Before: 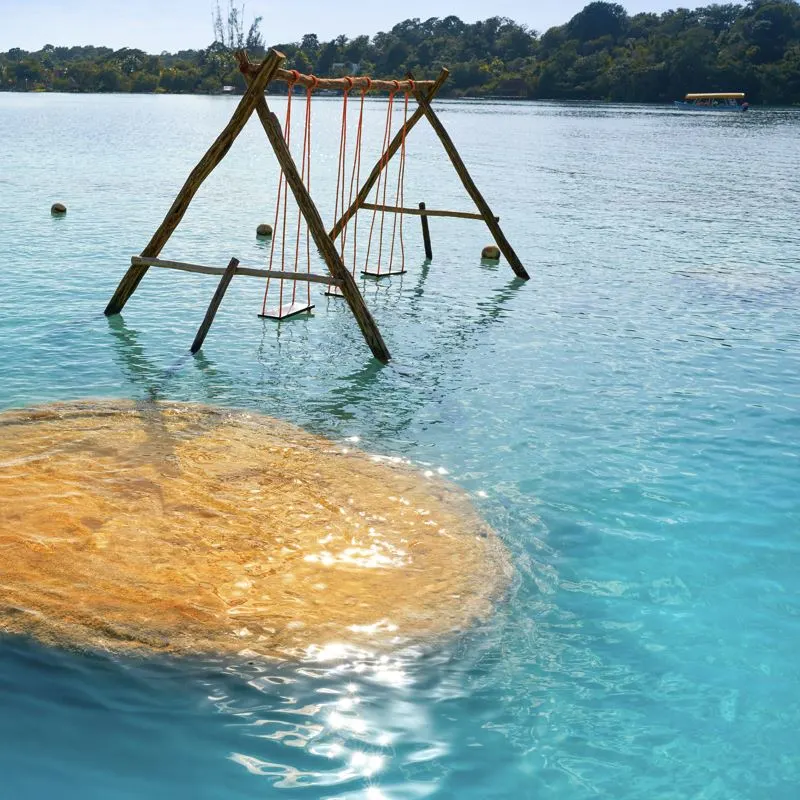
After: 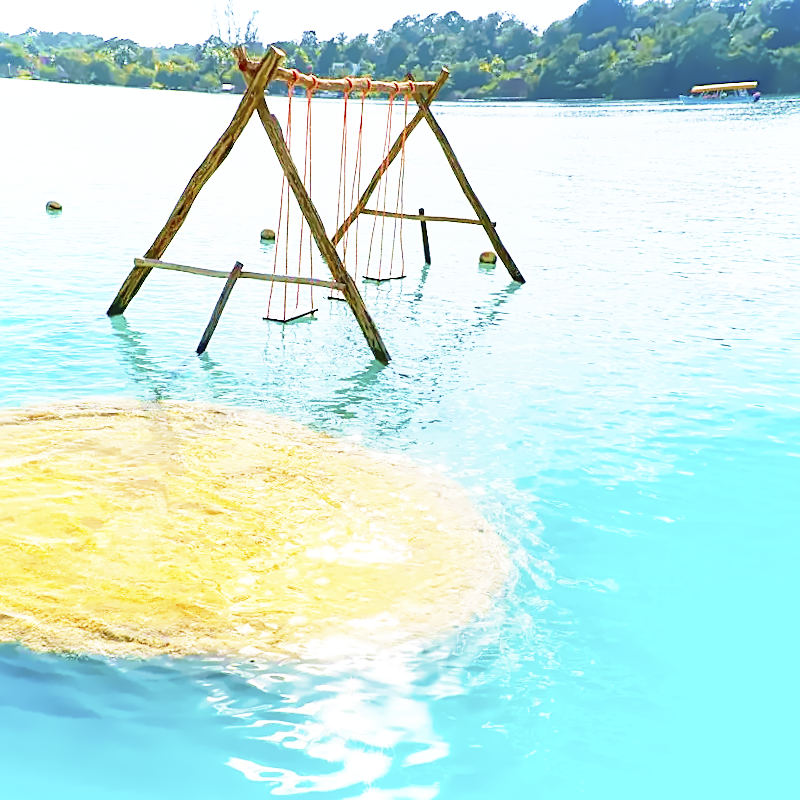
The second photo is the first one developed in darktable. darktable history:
sharpen: on, module defaults
lens correction: crop 2, focal 14, aperture 3.5, distance 0.965, camera "E-M10", lens "Olympus M.Zuiko Digital ED 14-42mm f/3.5-5.6 II R"
velvia: strength 75%
base curve: curves: ch0 [(0, 0) (0.012, 0.01) (0.073, 0.168) (0.31, 0.711) (0.645, 0.957) (1, 1)], preserve colors none
color contrast: green-magenta contrast 1.2, blue-yellow contrast 1.2
unbreak input profile: mode gamma, linear 0, gamma 0.74
denoise (profiled): central pixel weight 0, a [-1, 0, 0], b [0, 0, 0], mode non-local means, y [[0, 0, 0.5 ×5] ×4, [0.5 ×7], [0.5 ×7]], fix various bugs in algorithm false, upgrade profiled transform false, color mode RGB, compensate highlight preservation false
